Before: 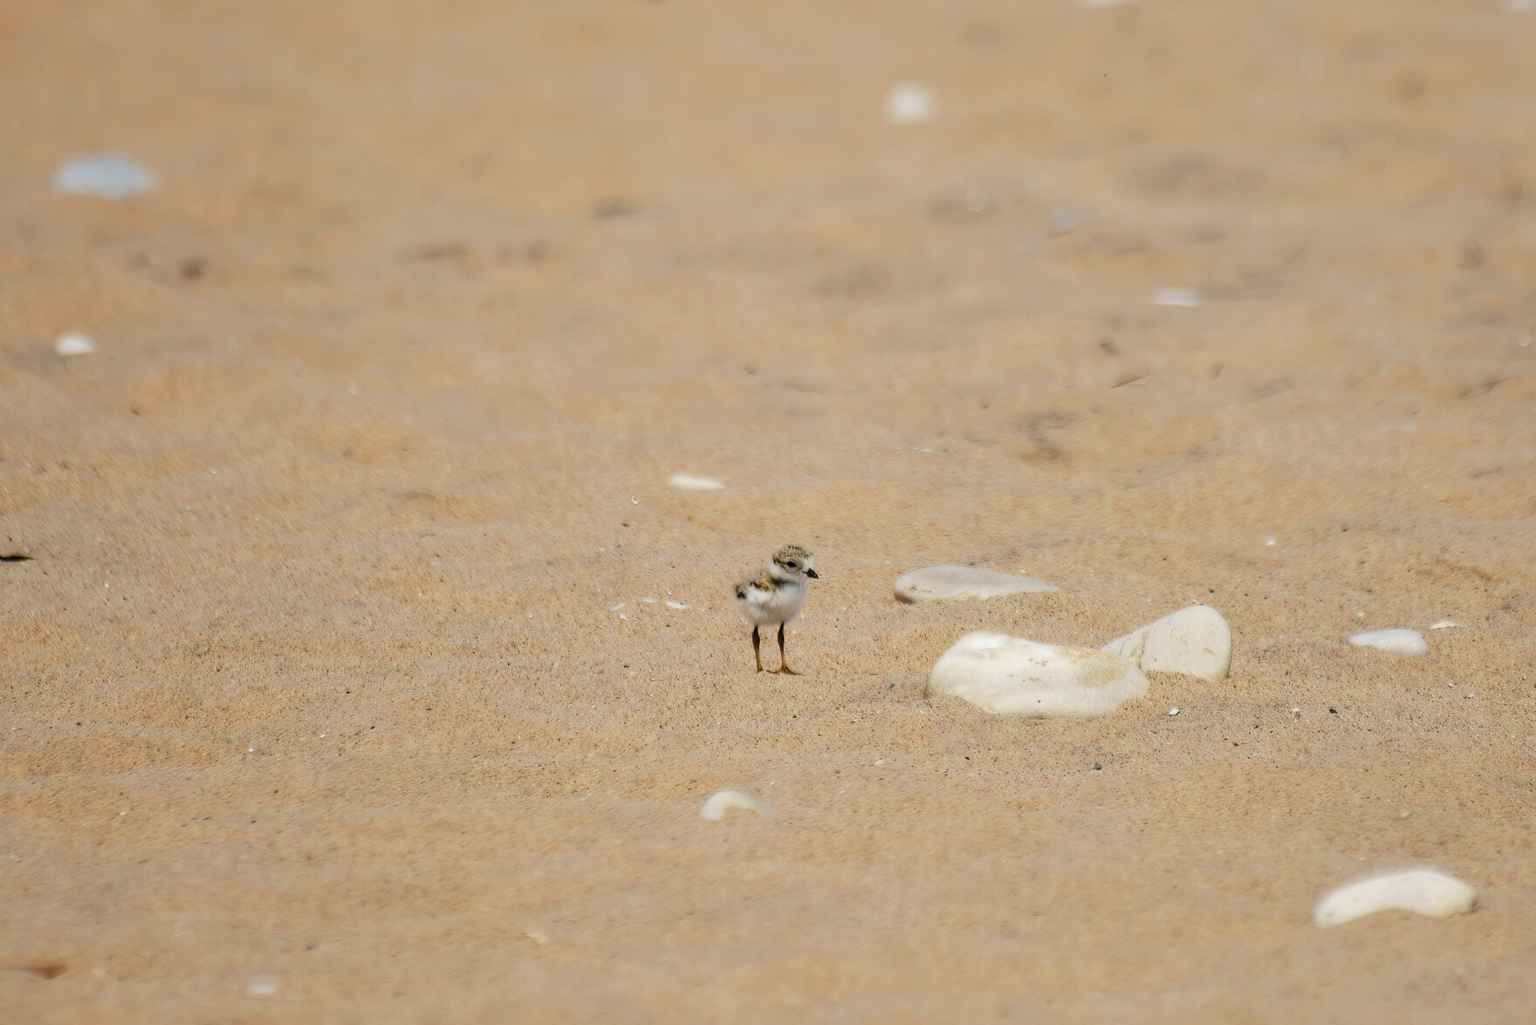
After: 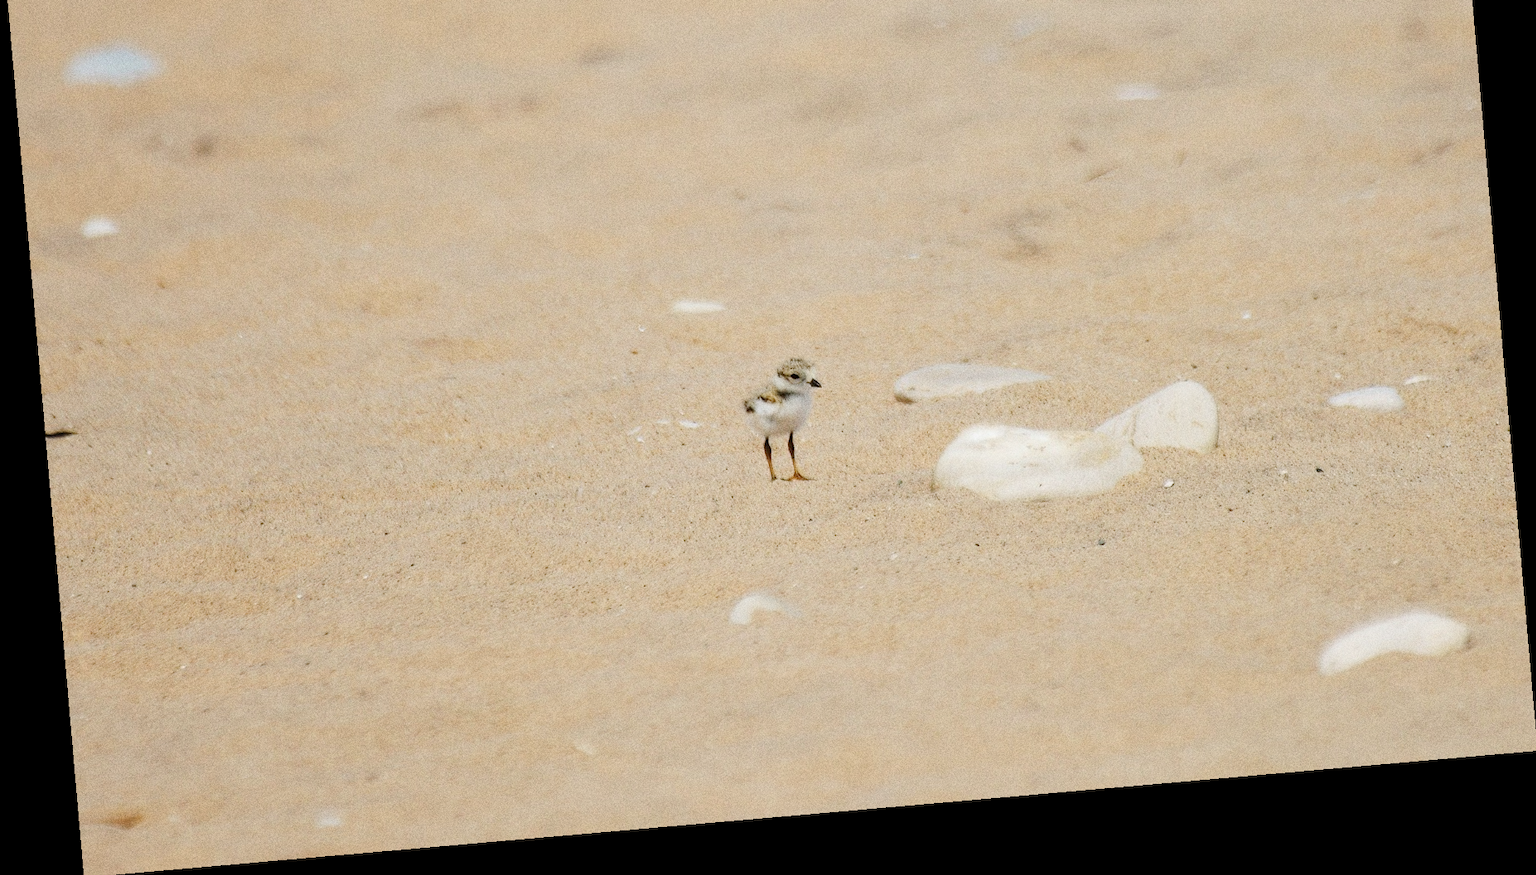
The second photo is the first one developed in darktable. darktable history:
crop and rotate: top 19.998%
rotate and perspective: rotation -4.98°, automatic cropping off
grain: coarseness 0.09 ISO, strength 40%
base curve: curves: ch0 [(0, 0) (0.158, 0.273) (0.879, 0.895) (1, 1)], preserve colors none
color zones: curves: ch0 [(0.254, 0.492) (0.724, 0.62)]; ch1 [(0.25, 0.528) (0.719, 0.796)]; ch2 [(0, 0.472) (0.25, 0.5) (0.73, 0.184)]
